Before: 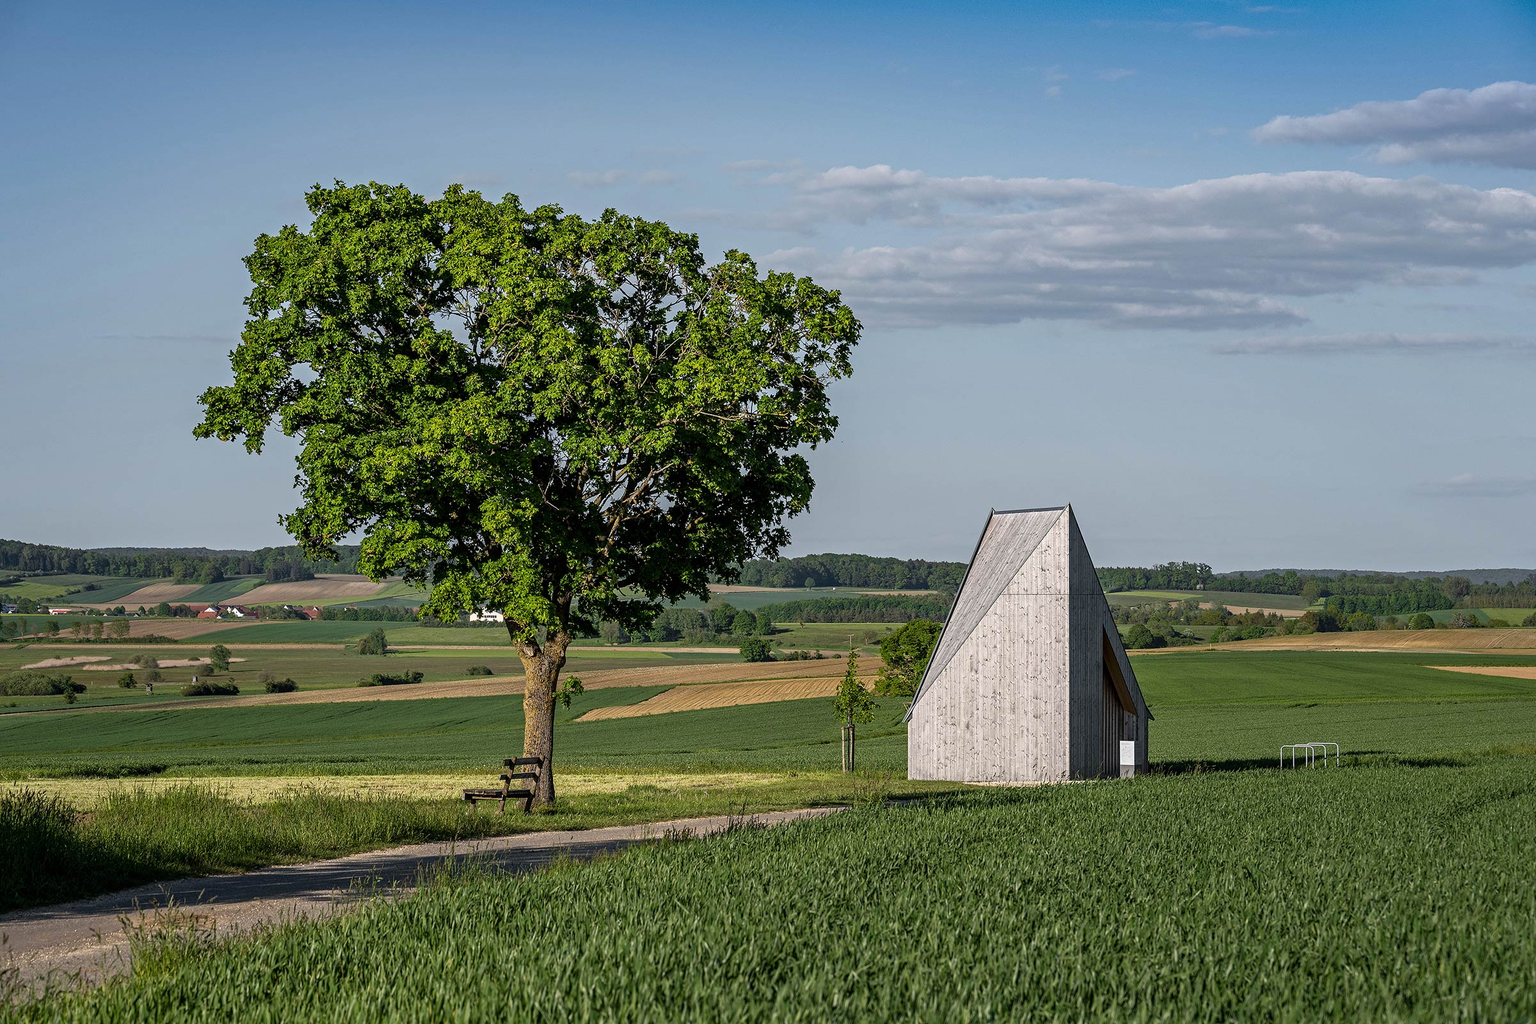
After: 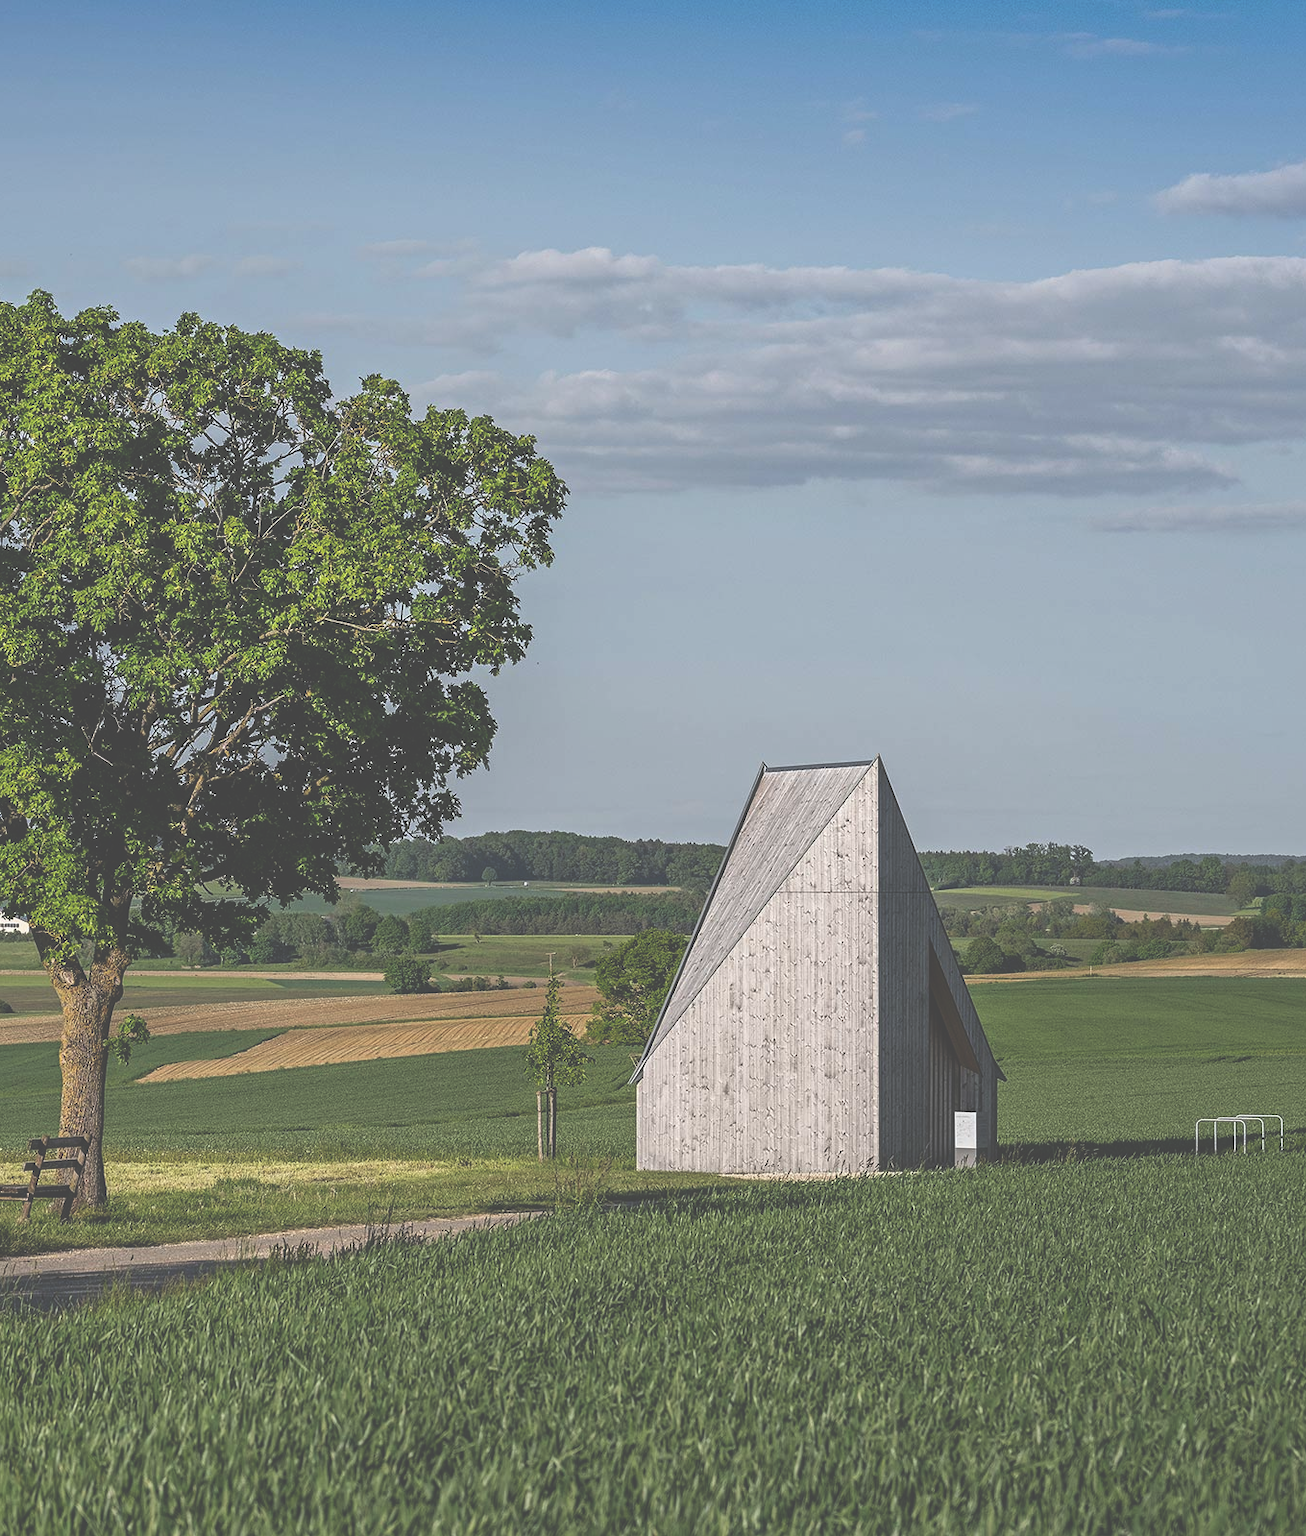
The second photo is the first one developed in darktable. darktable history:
exposure: black level correction -0.062, exposure -0.049 EV, compensate highlight preservation false
tone equalizer: edges refinement/feathering 500, mask exposure compensation -1.57 EV, preserve details no
crop: left 31.532%, top 0.002%, right 11.794%
